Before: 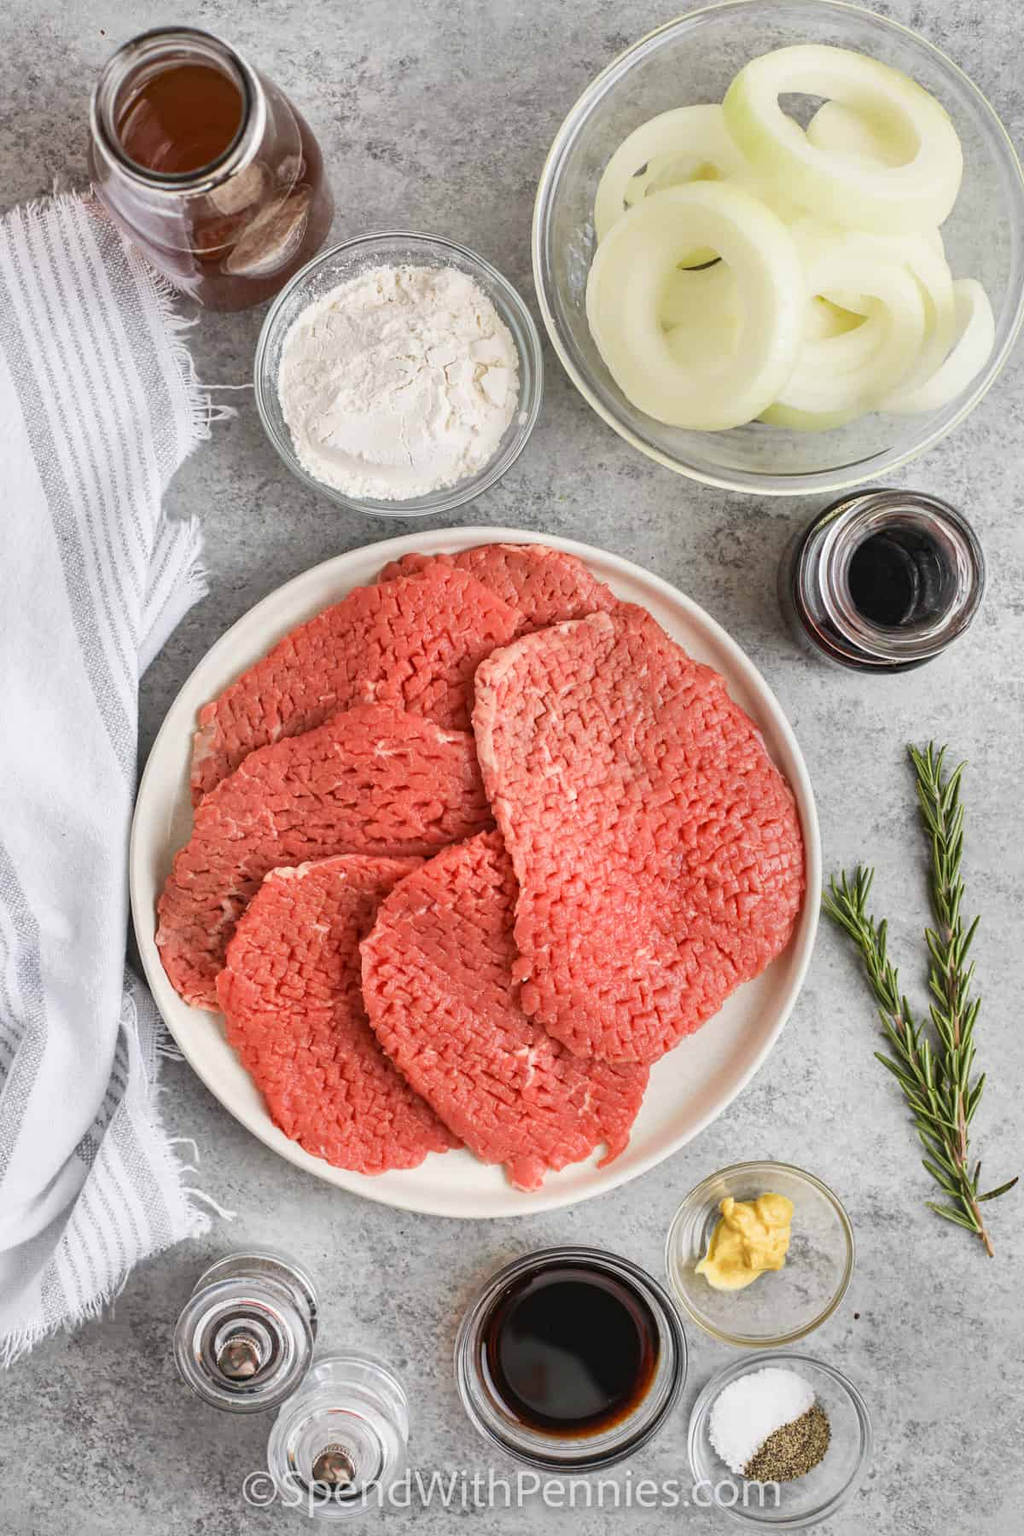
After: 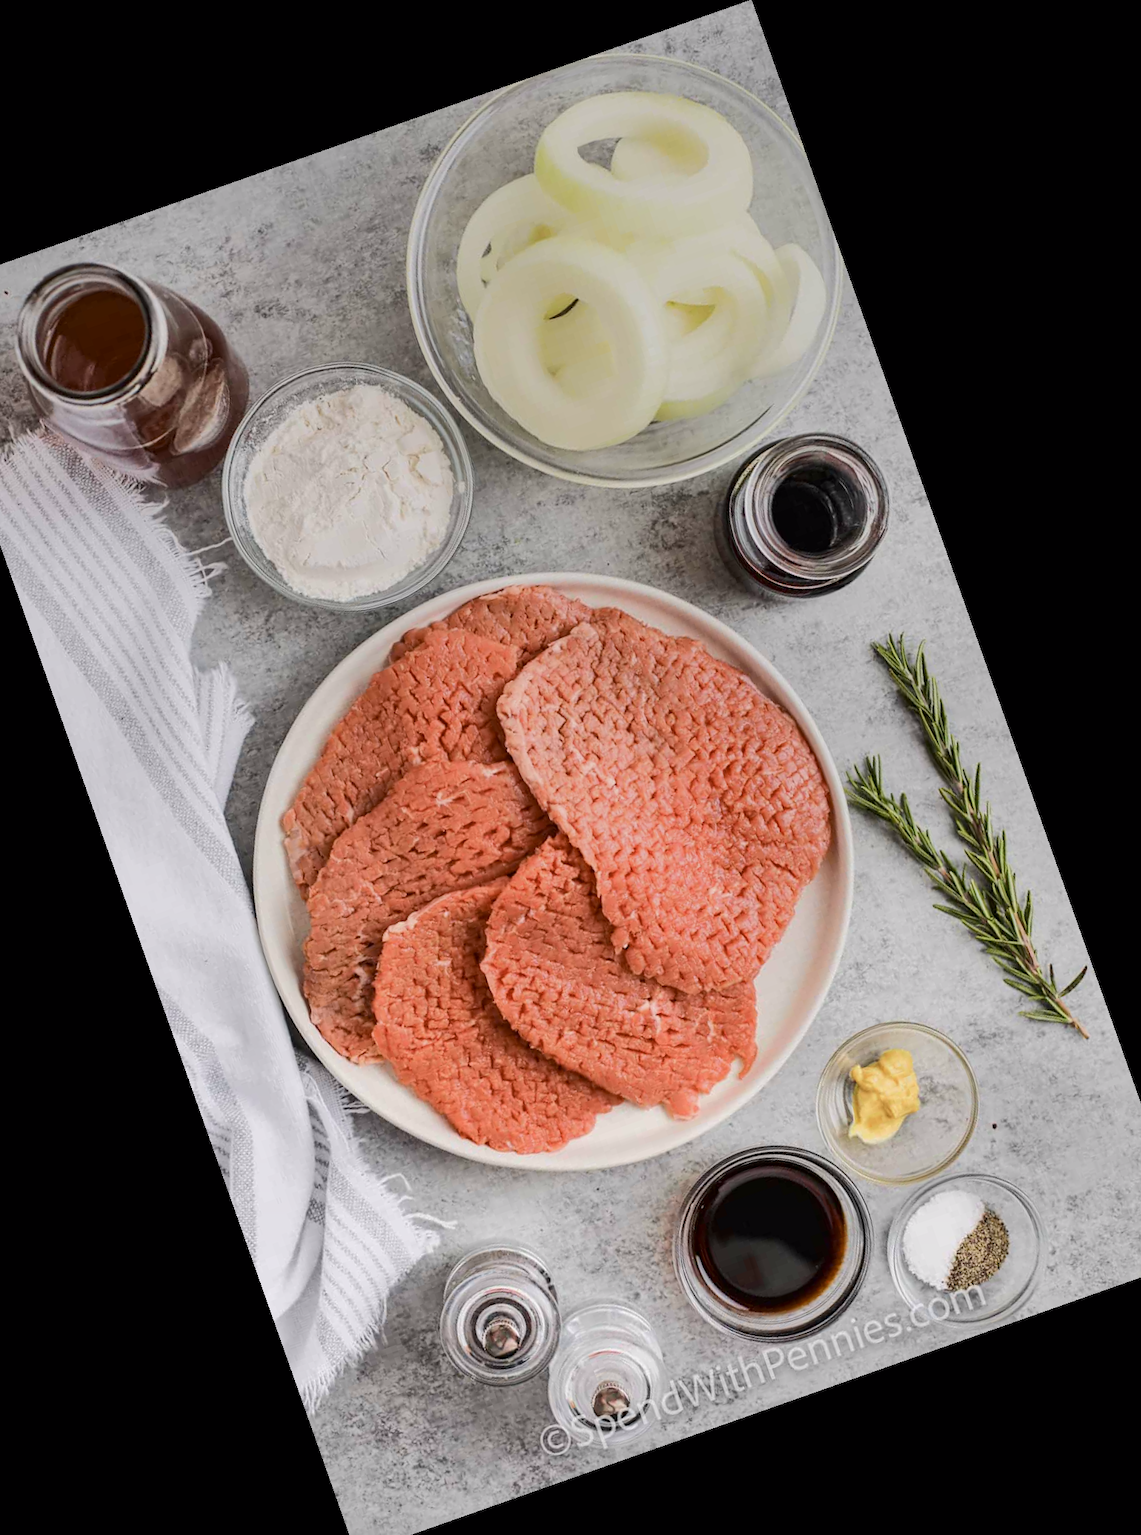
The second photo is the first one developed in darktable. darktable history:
crop and rotate: angle 19.43°, left 6.812%, right 4.125%, bottom 1.087%
tone curve: curves: ch0 [(0, 0) (0.052, 0.018) (0.236, 0.207) (0.41, 0.417) (0.485, 0.518) (0.54, 0.584) (0.625, 0.666) (0.845, 0.828) (0.994, 0.964)]; ch1 [(0, 0) (0.136, 0.146) (0.317, 0.34) (0.382, 0.408) (0.434, 0.441) (0.472, 0.479) (0.498, 0.501) (0.557, 0.558) (0.616, 0.59) (0.739, 0.7) (1, 1)]; ch2 [(0, 0) (0.352, 0.403) (0.447, 0.466) (0.482, 0.482) (0.528, 0.526) (0.586, 0.577) (0.618, 0.621) (0.785, 0.747) (1, 1)], color space Lab, independent channels, preserve colors none
graduated density: on, module defaults
